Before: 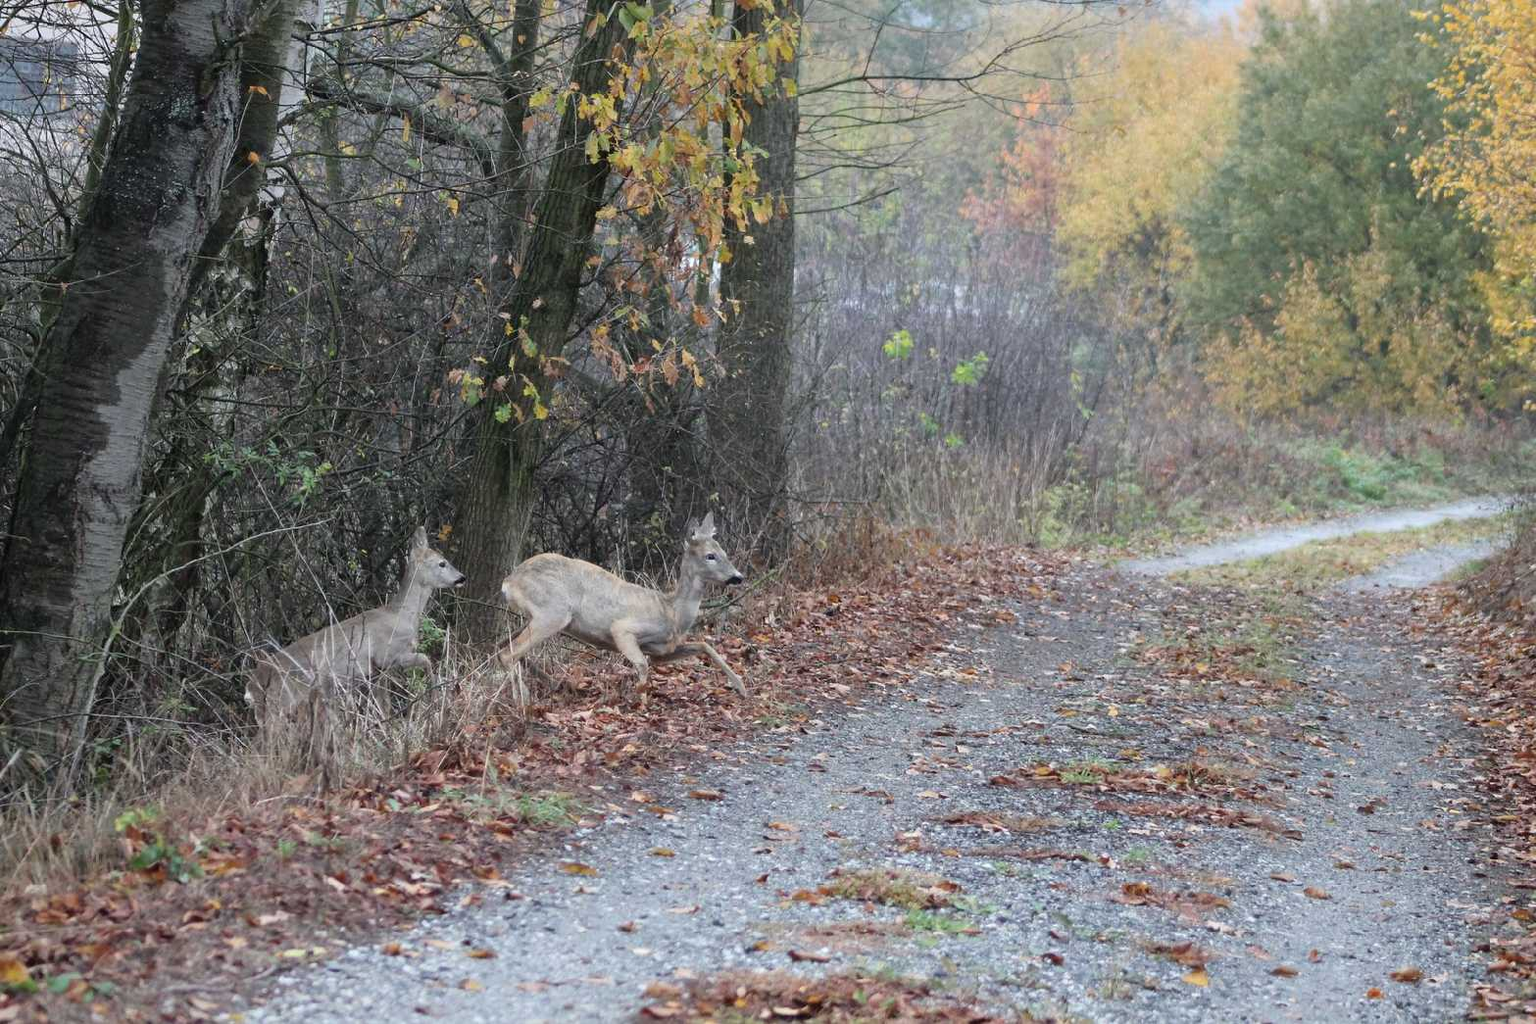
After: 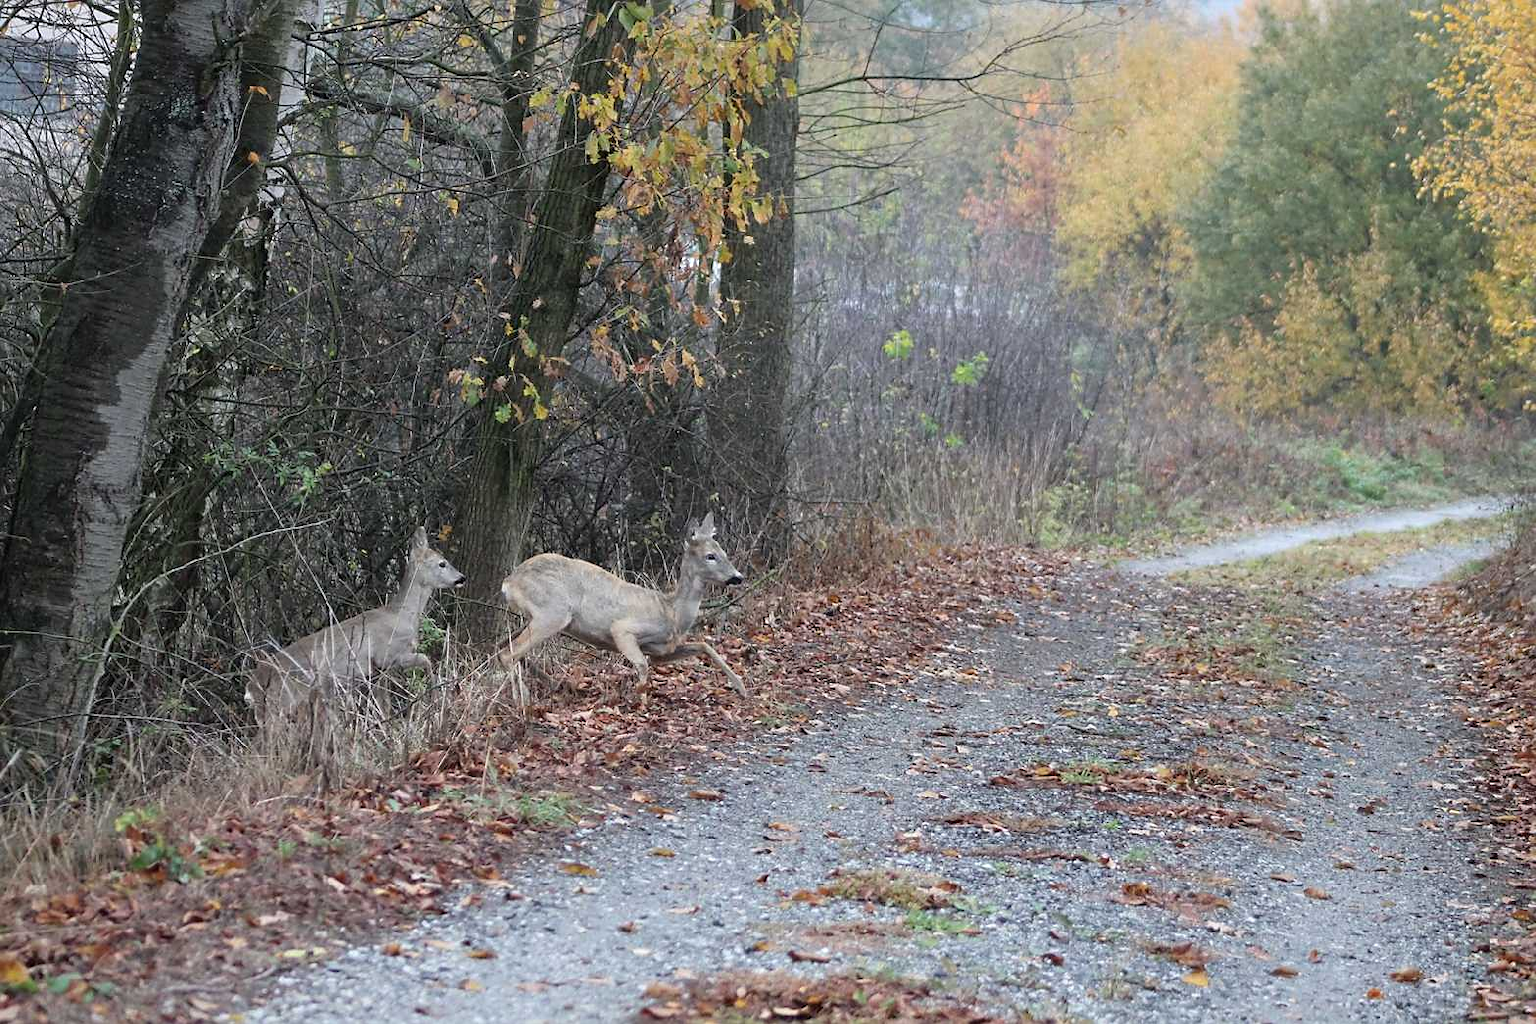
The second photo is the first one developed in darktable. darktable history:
sharpen: radius 1.871, amount 0.398, threshold 1.506
